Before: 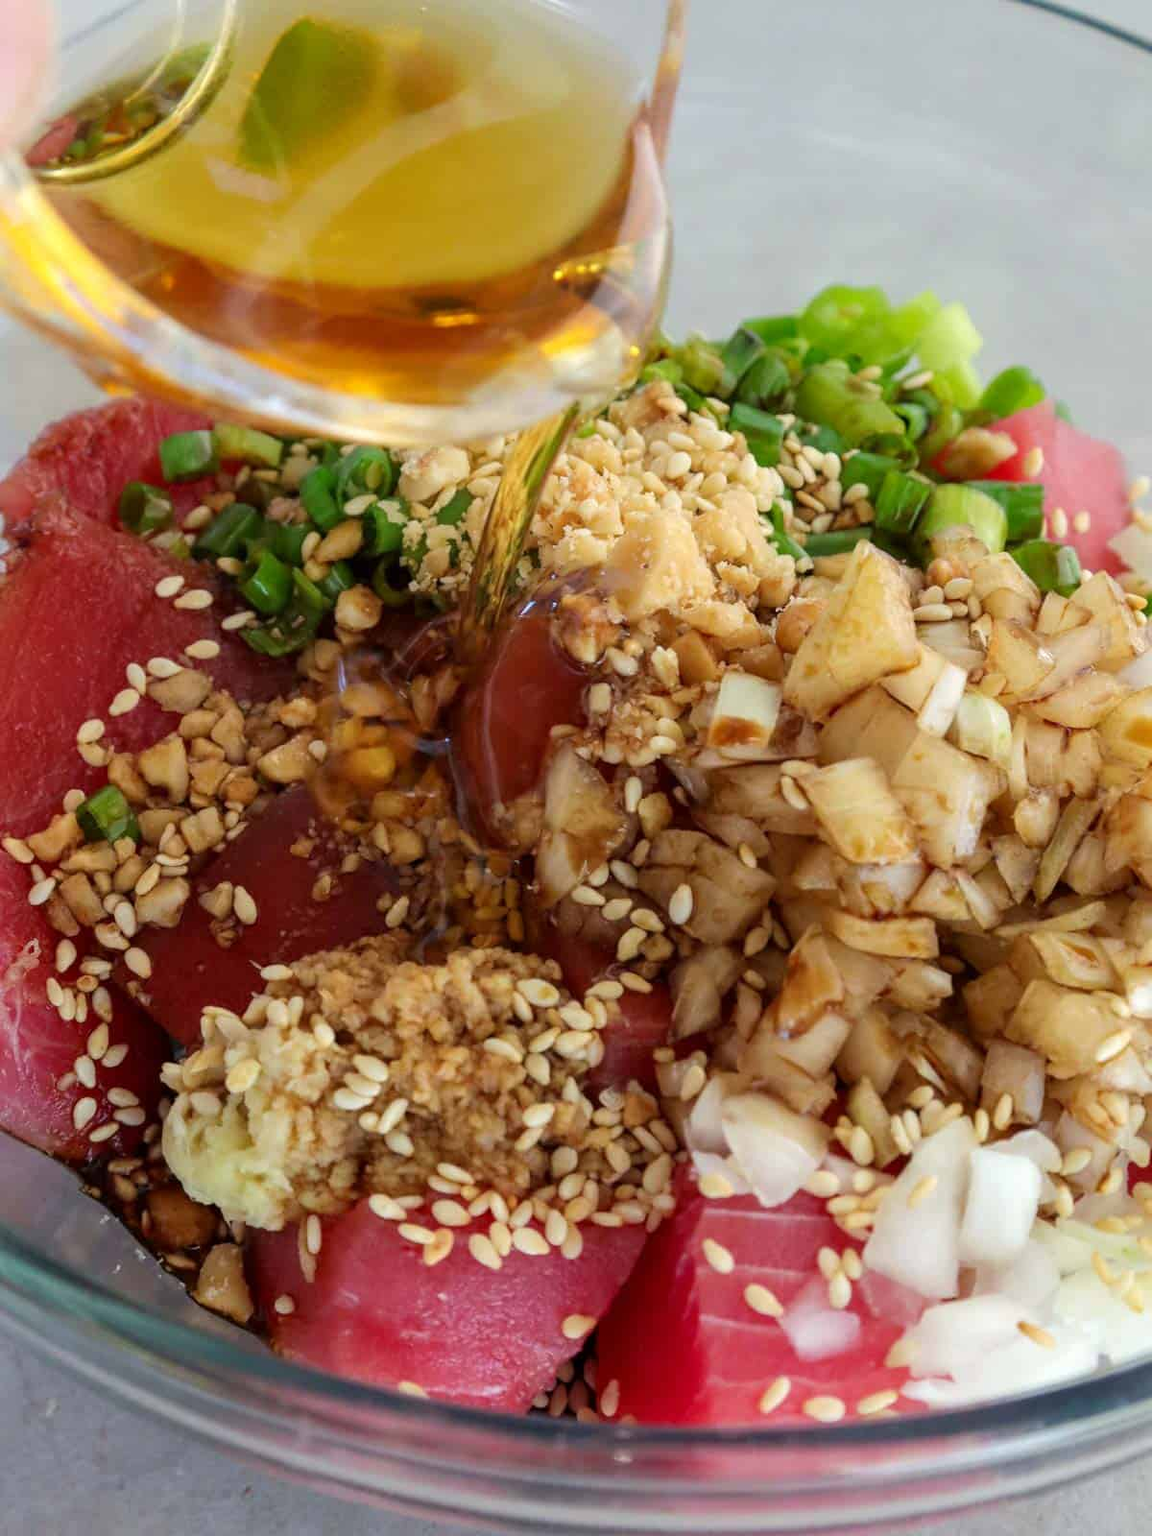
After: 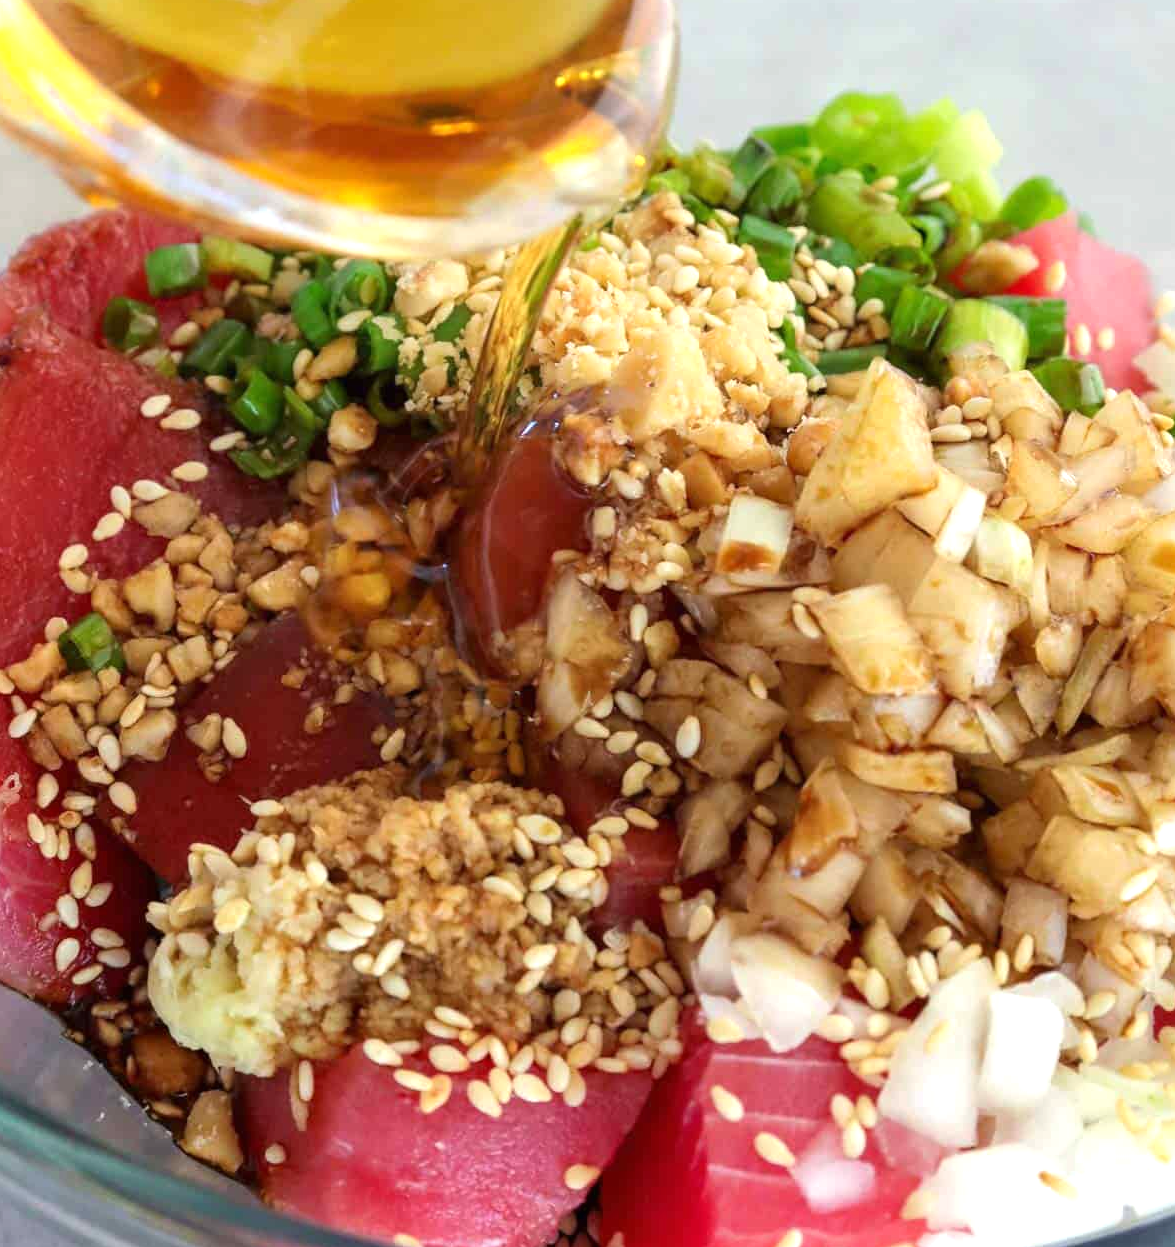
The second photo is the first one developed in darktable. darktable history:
crop and rotate: left 1.814%, top 12.818%, right 0.25%, bottom 9.225%
exposure: black level correction 0, exposure 0.5 EV, compensate highlight preservation false
